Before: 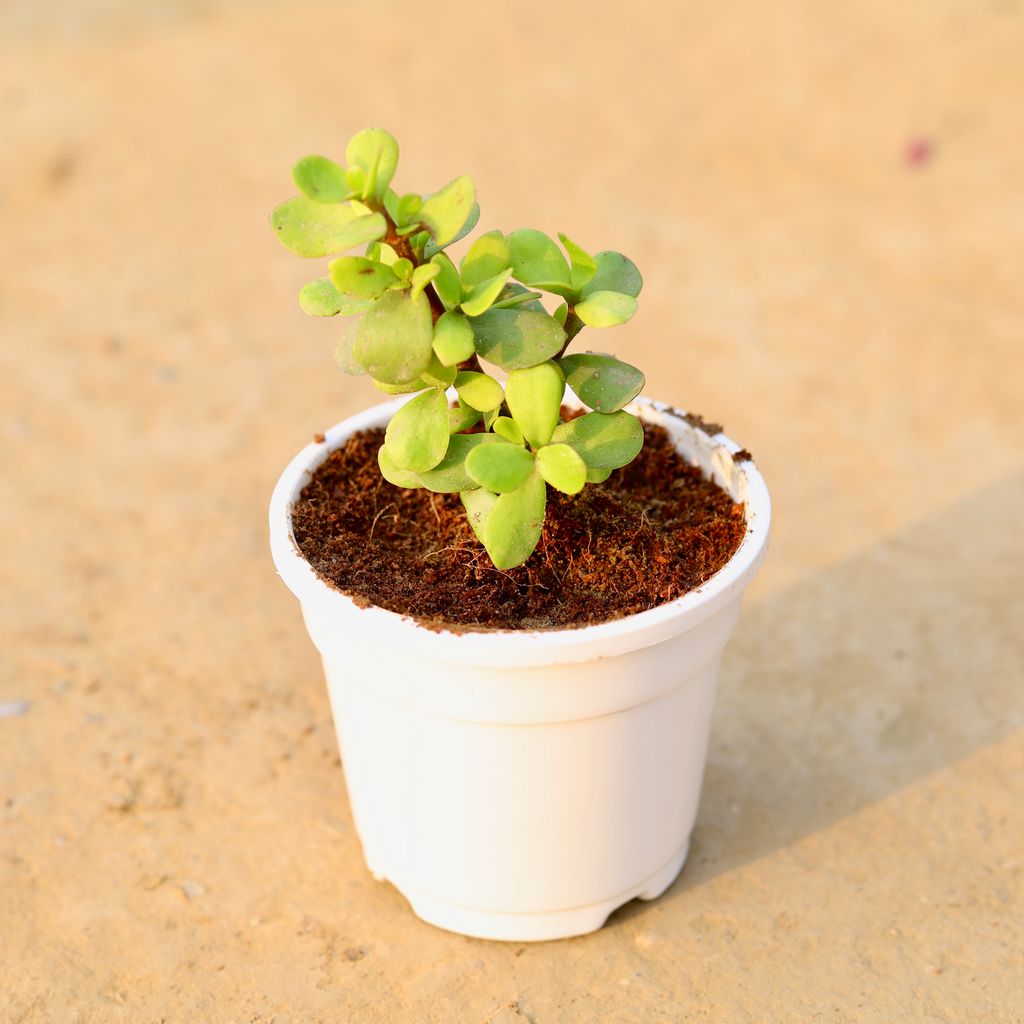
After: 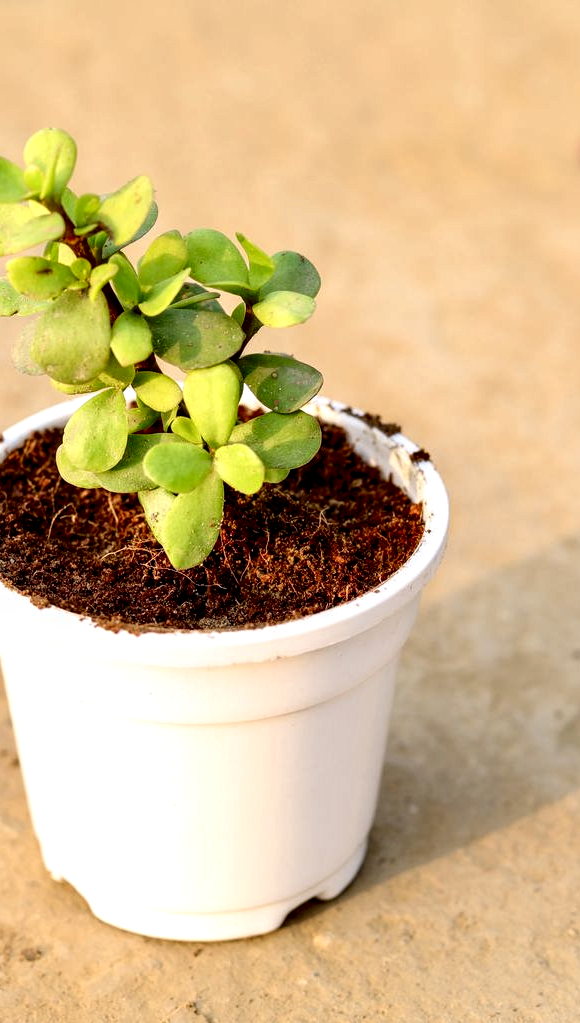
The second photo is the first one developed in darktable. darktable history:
crop: left 31.458%, top 0%, right 11.876%
local contrast: highlights 80%, shadows 57%, detail 175%, midtone range 0.602
